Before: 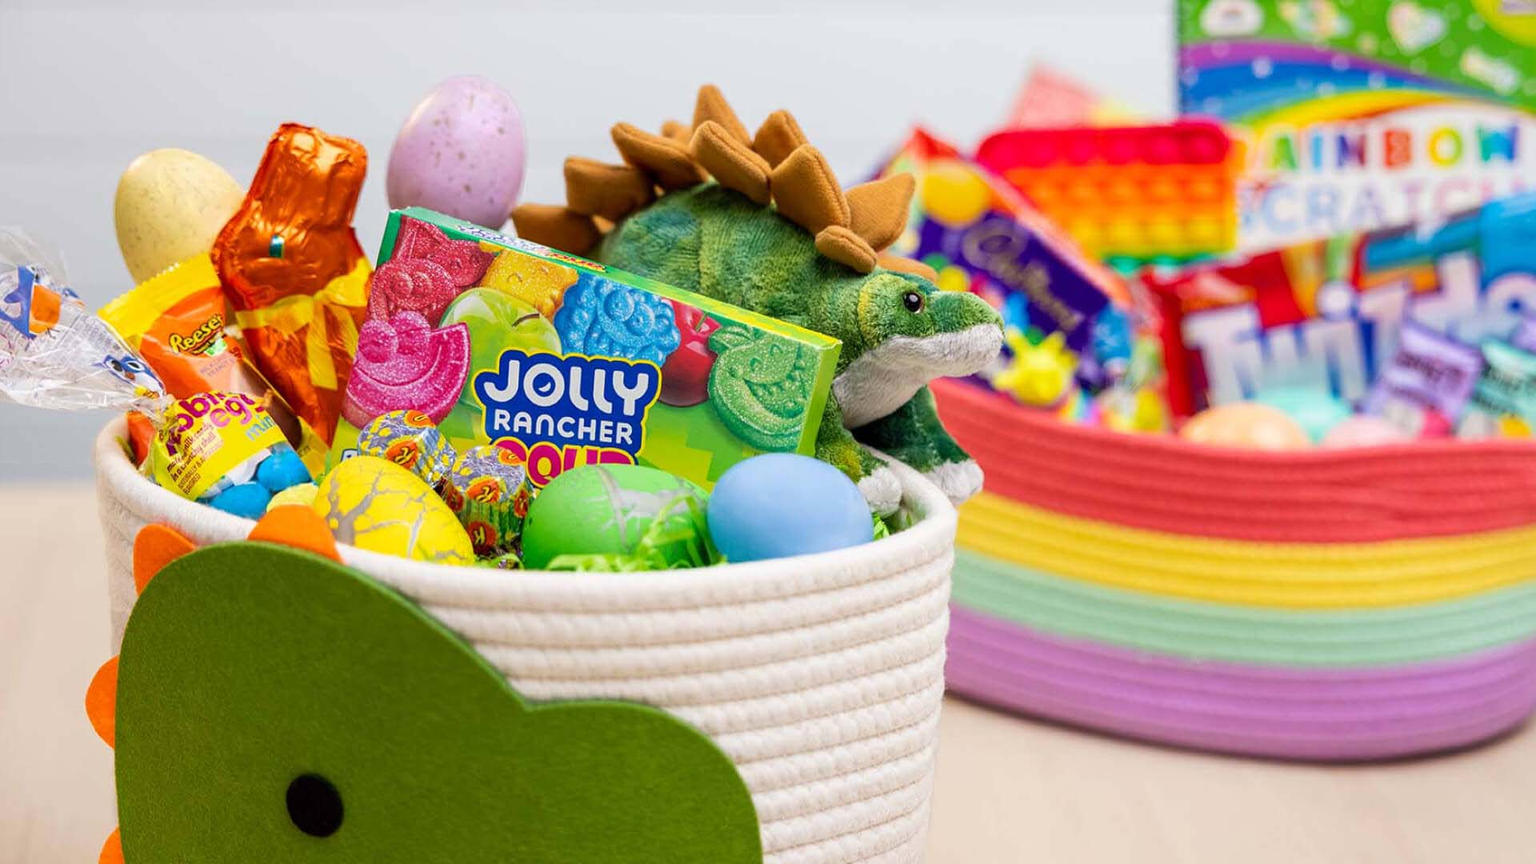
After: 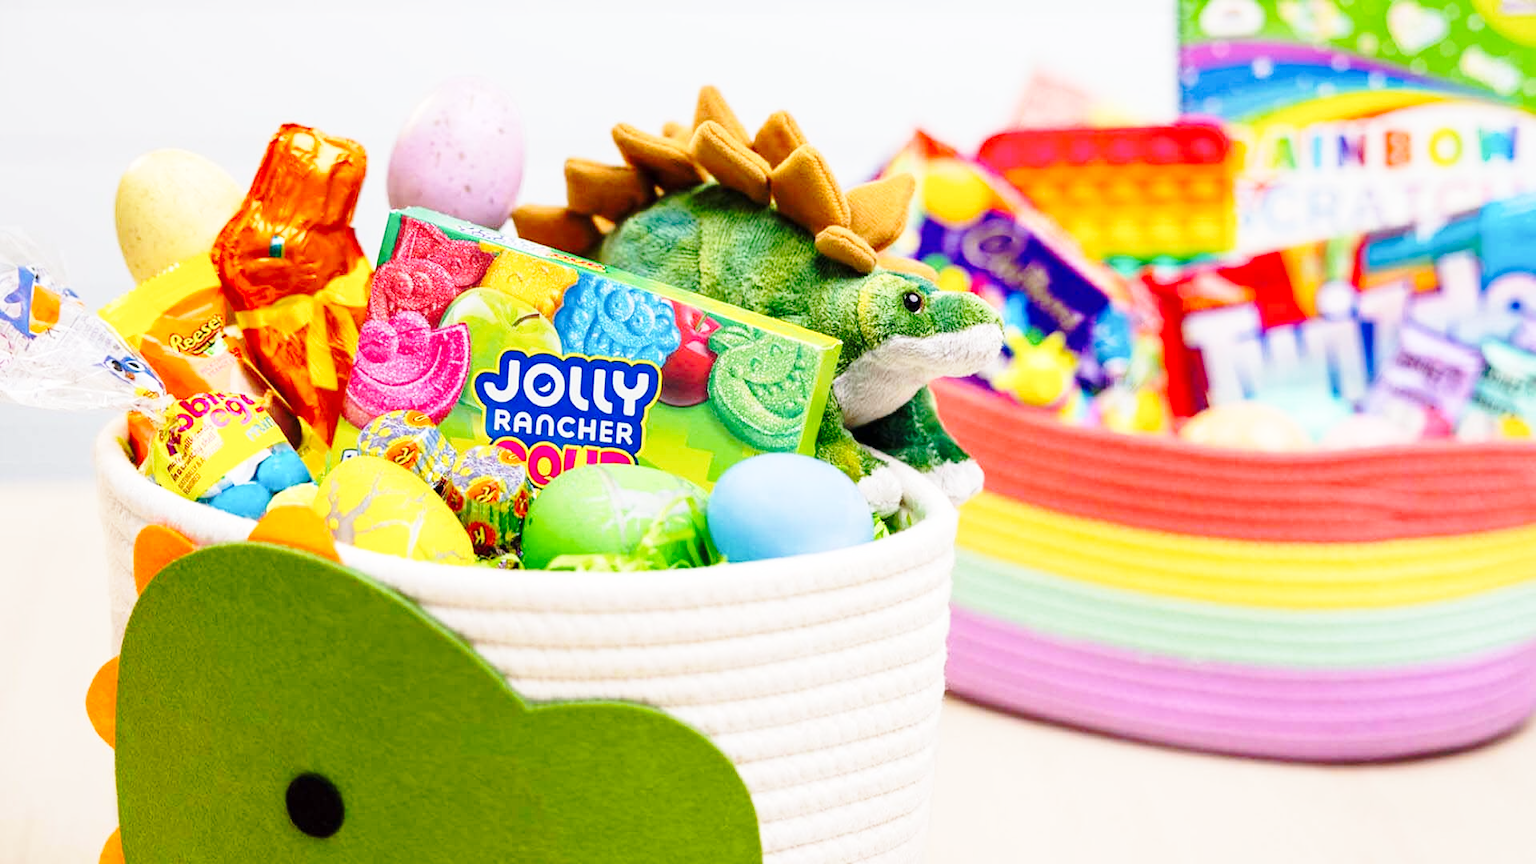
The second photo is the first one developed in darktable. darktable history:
tone equalizer: on, module defaults
base curve: curves: ch0 [(0, 0) (0.032, 0.037) (0.105, 0.228) (0.435, 0.76) (0.856, 0.983) (1, 1)], preserve colors none
